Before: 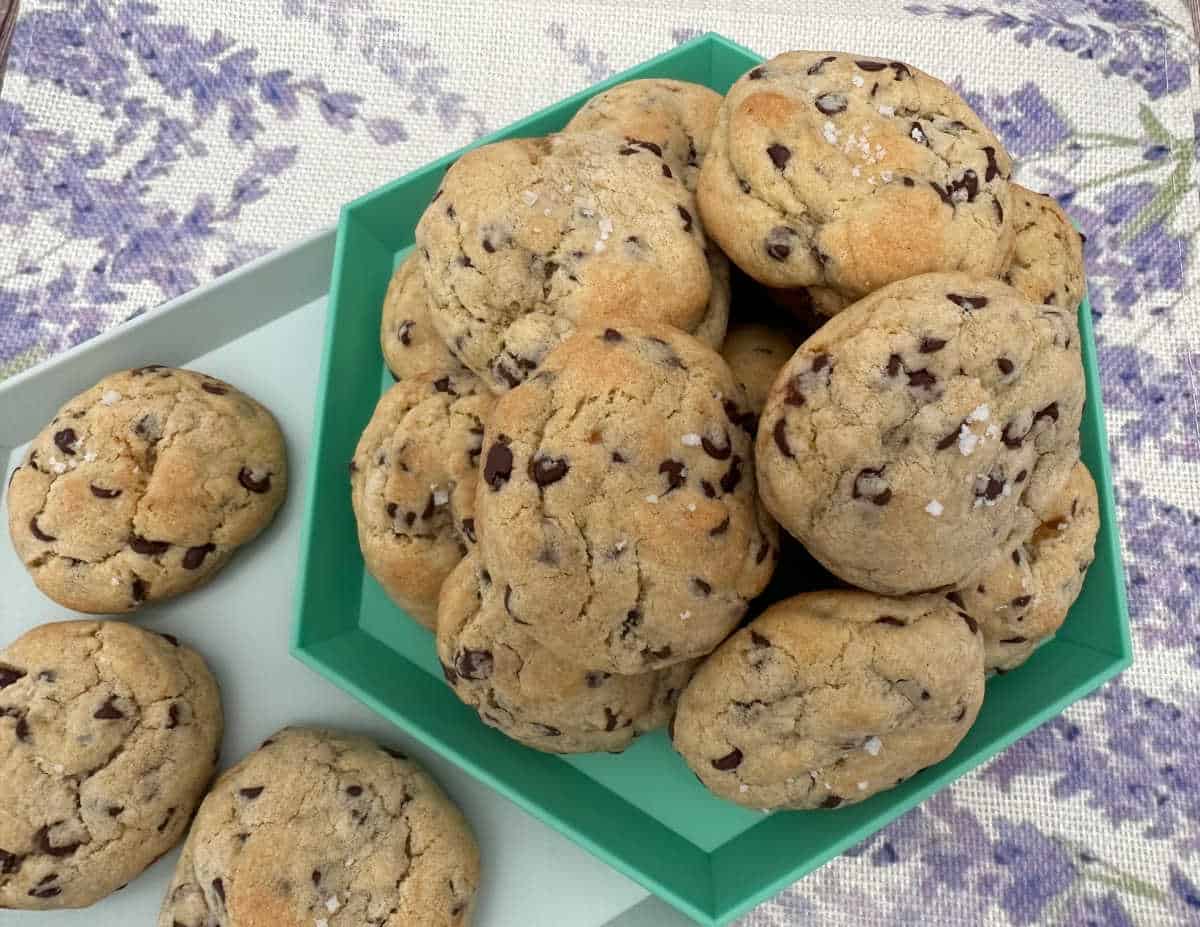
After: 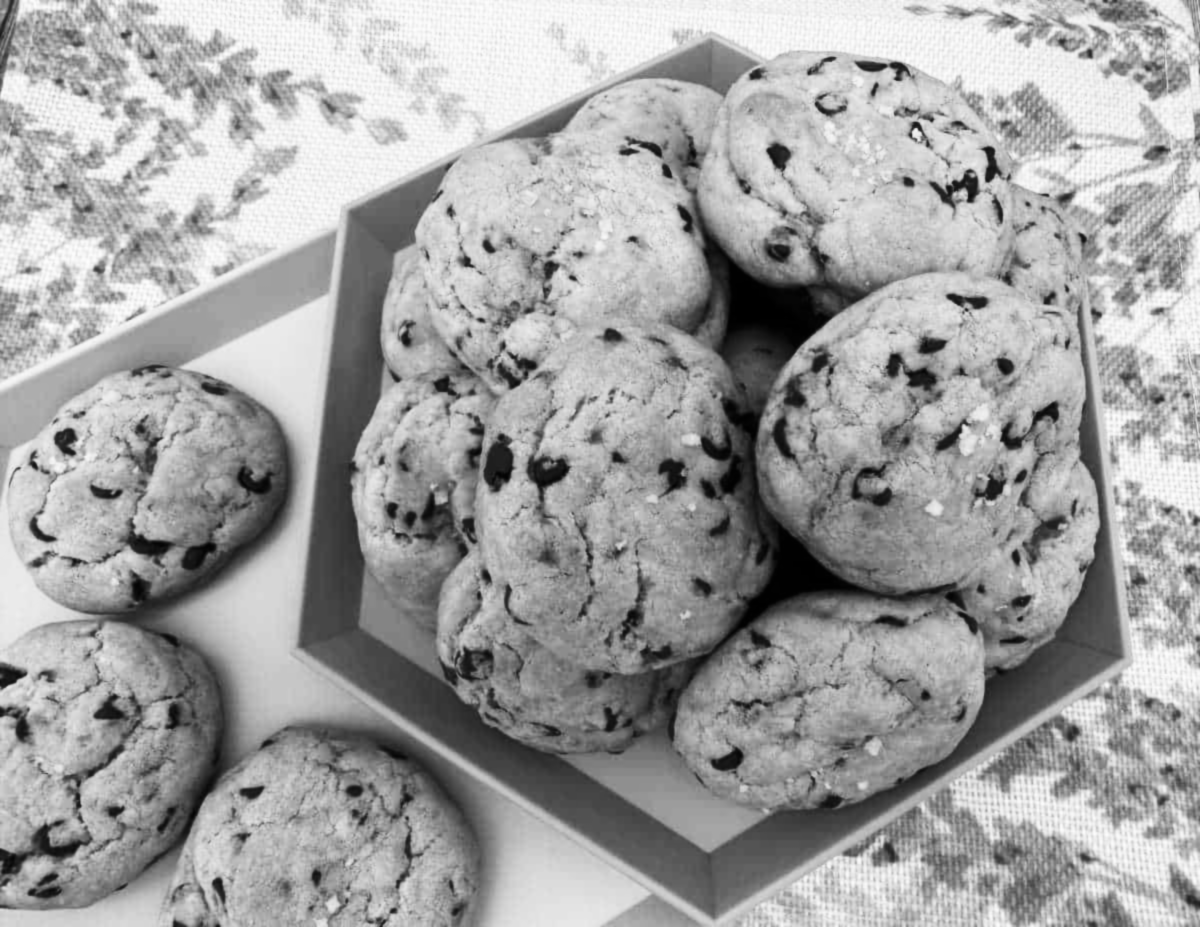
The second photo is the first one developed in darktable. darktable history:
monochrome: a 16.01, b -2.65, highlights 0.52
lowpass: radius 0.76, contrast 1.56, saturation 0, unbound 0
